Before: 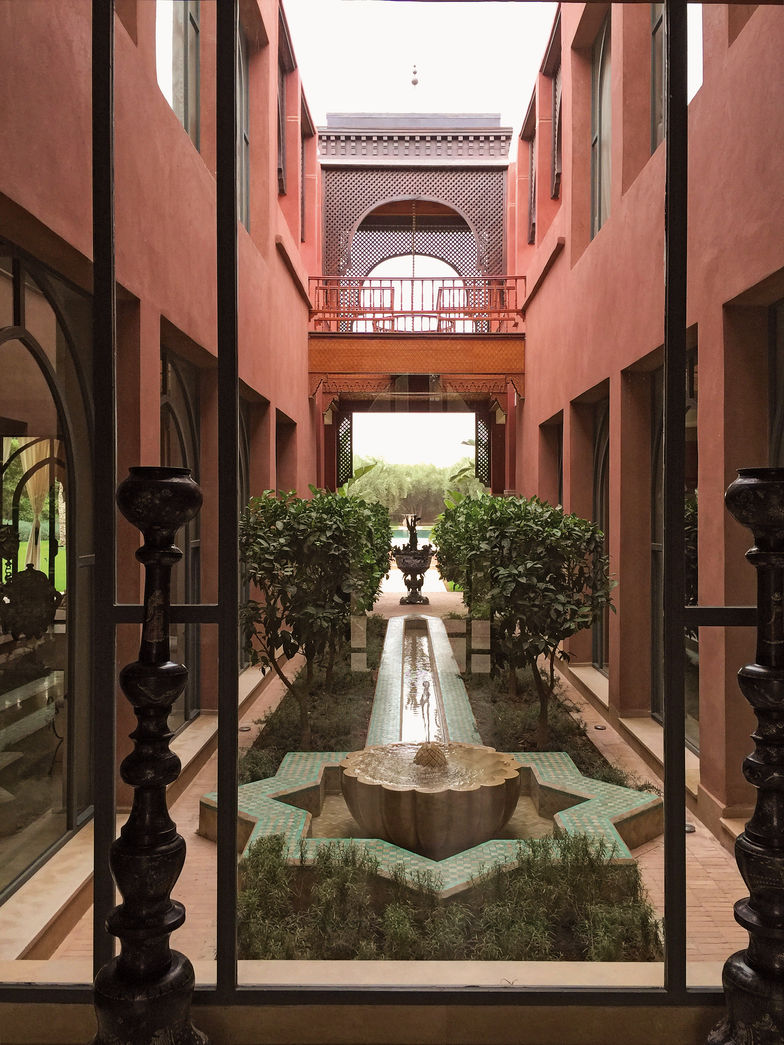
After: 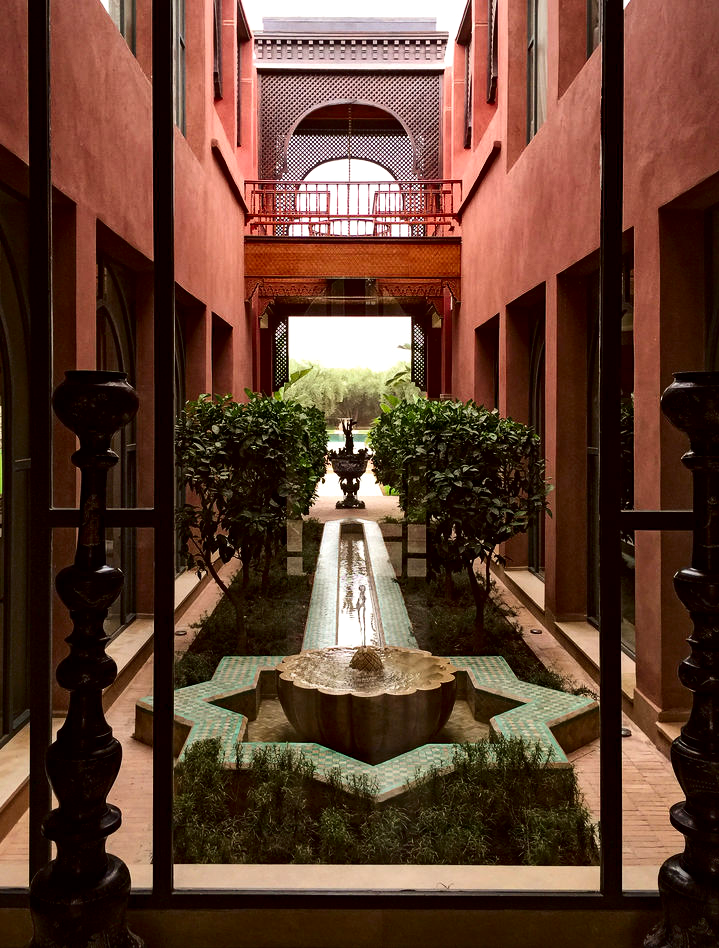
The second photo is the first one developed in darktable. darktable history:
crop and rotate: left 8.262%, top 9.226%
white balance: emerald 1
local contrast: mode bilateral grid, contrast 25, coarseness 47, detail 151%, midtone range 0.2
contrast brightness saturation: contrast 0.21, brightness -0.11, saturation 0.21
